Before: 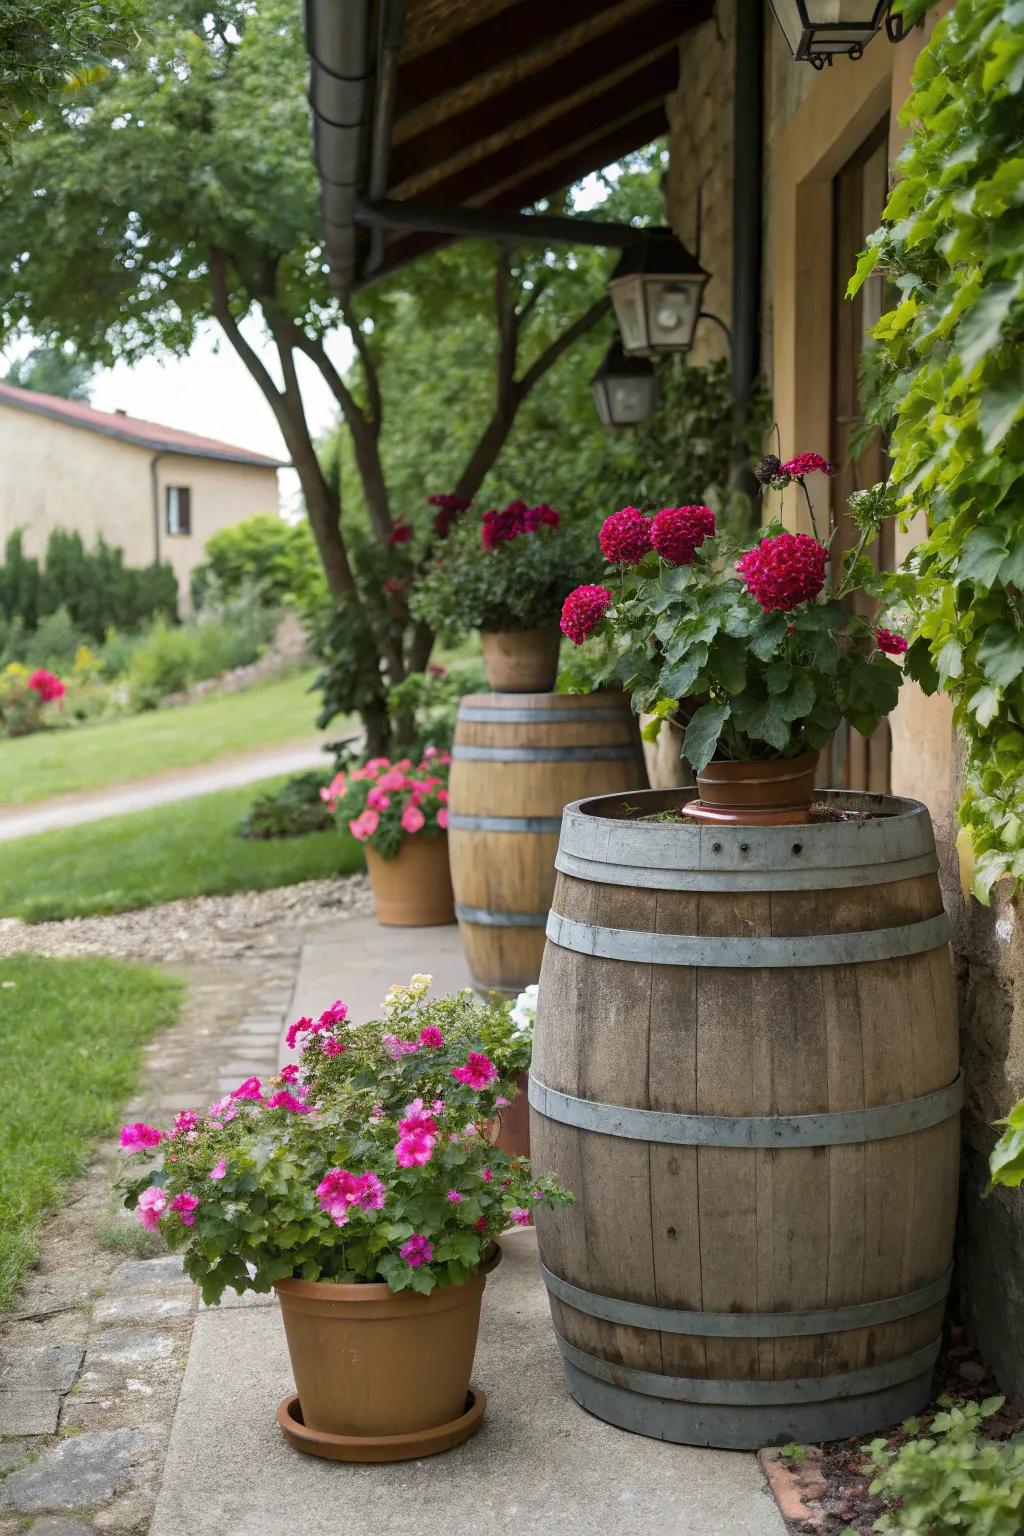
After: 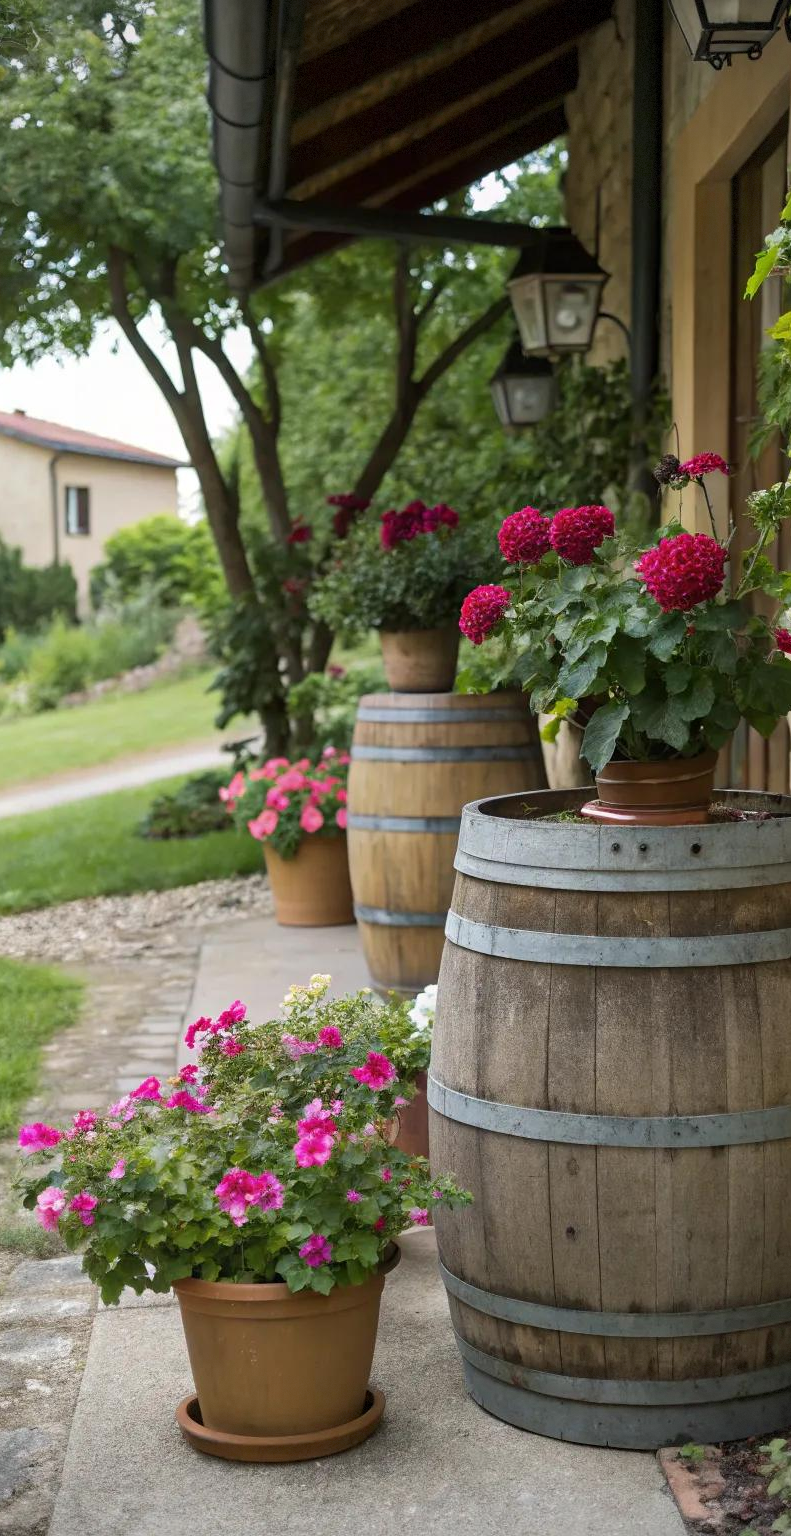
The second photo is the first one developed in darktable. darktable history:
vignetting: fall-off radius 60.93%, brightness -0.575, dithering 8-bit output
crop: left 9.87%, right 12.828%
